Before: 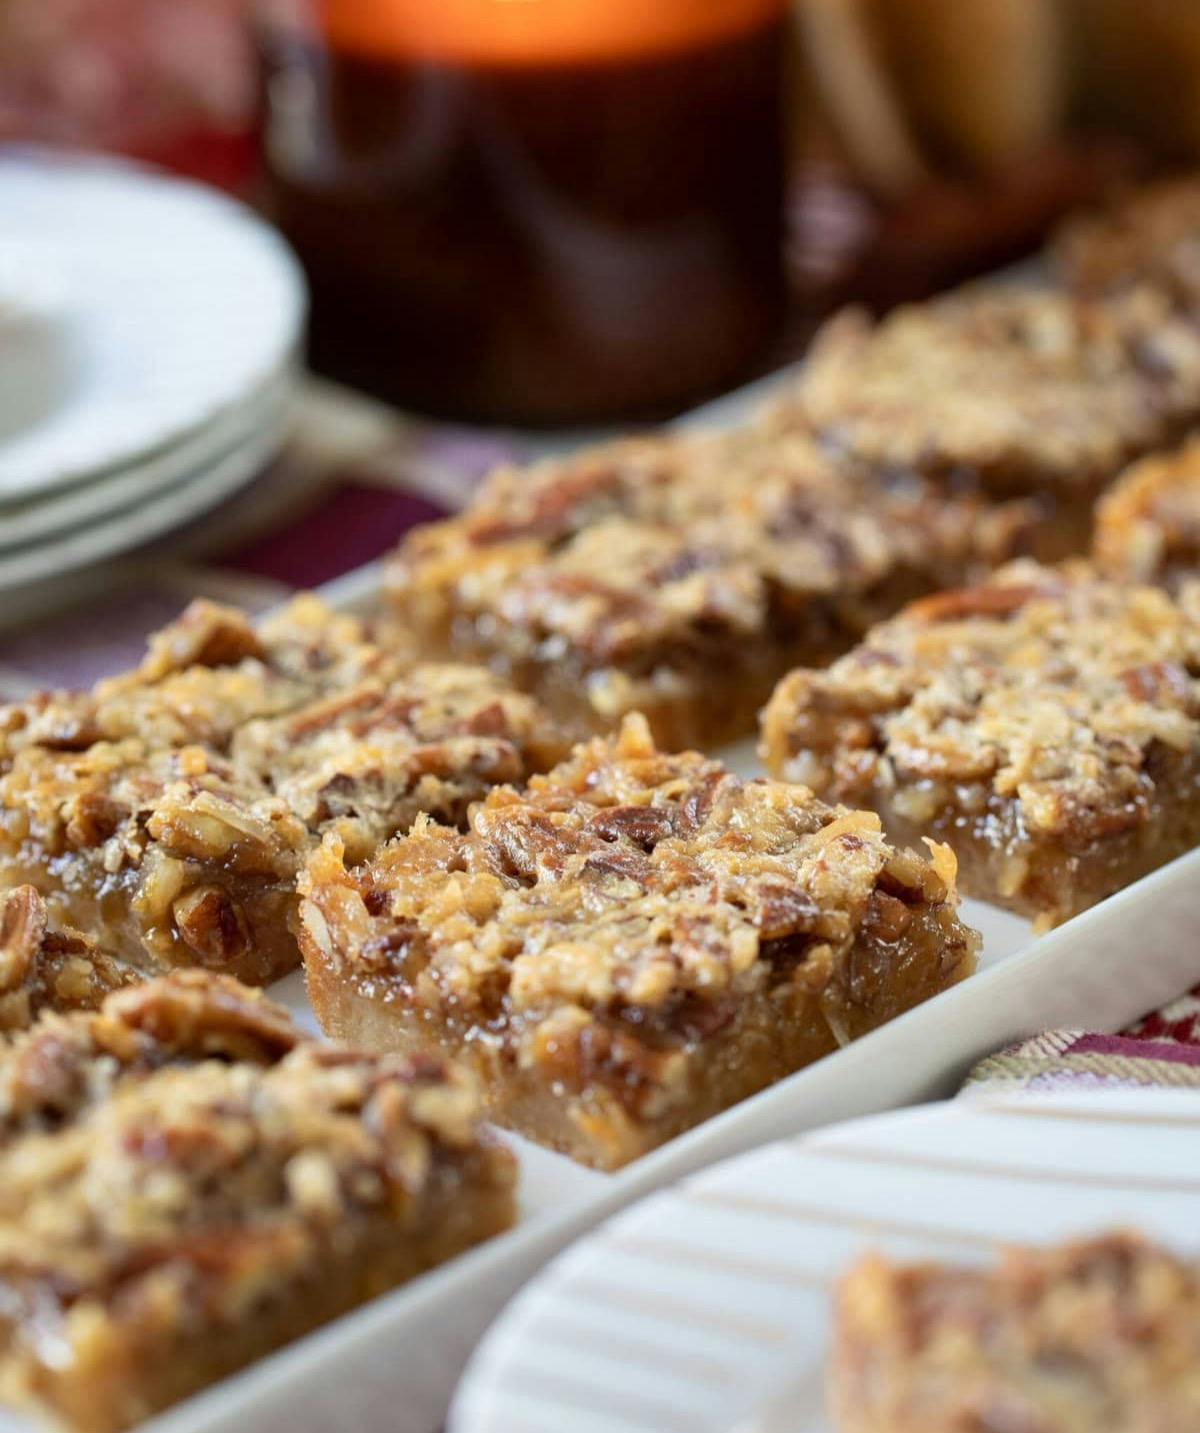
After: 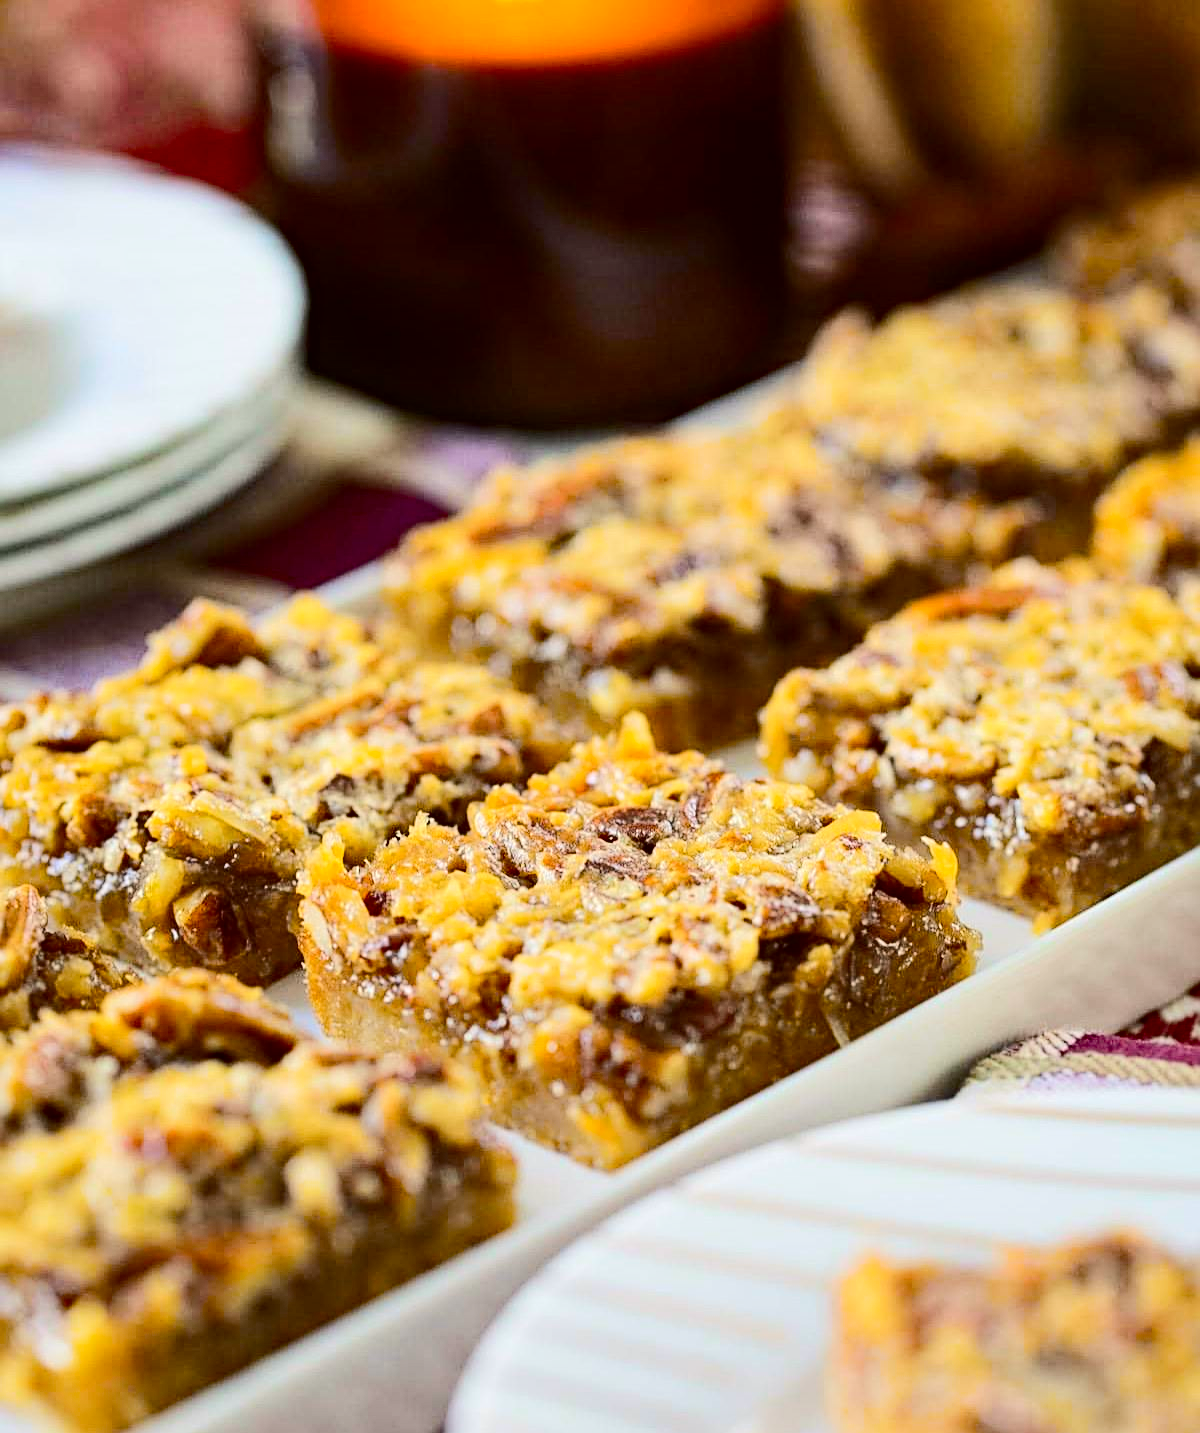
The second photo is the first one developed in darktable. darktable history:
sharpen: on, module defaults
tone curve: curves: ch0 [(0, 0.011) (0.104, 0.085) (0.236, 0.234) (0.398, 0.507) (0.472, 0.62) (0.641, 0.773) (0.835, 0.883) (1, 0.961)]; ch1 [(0, 0) (0.353, 0.344) (0.43, 0.401) (0.479, 0.476) (0.502, 0.504) (0.54, 0.542) (0.602, 0.613) (0.638, 0.668) (0.693, 0.727) (1, 1)]; ch2 [(0, 0) (0.34, 0.314) (0.434, 0.43) (0.5, 0.506) (0.528, 0.534) (0.55, 0.567) (0.595, 0.613) (0.644, 0.729) (1, 1)], color space Lab, independent channels, preserve colors none
haze removal: strength 0.302, distance 0.253, compatibility mode true, adaptive false
local contrast: highlights 105%, shadows 98%, detail 119%, midtone range 0.2
